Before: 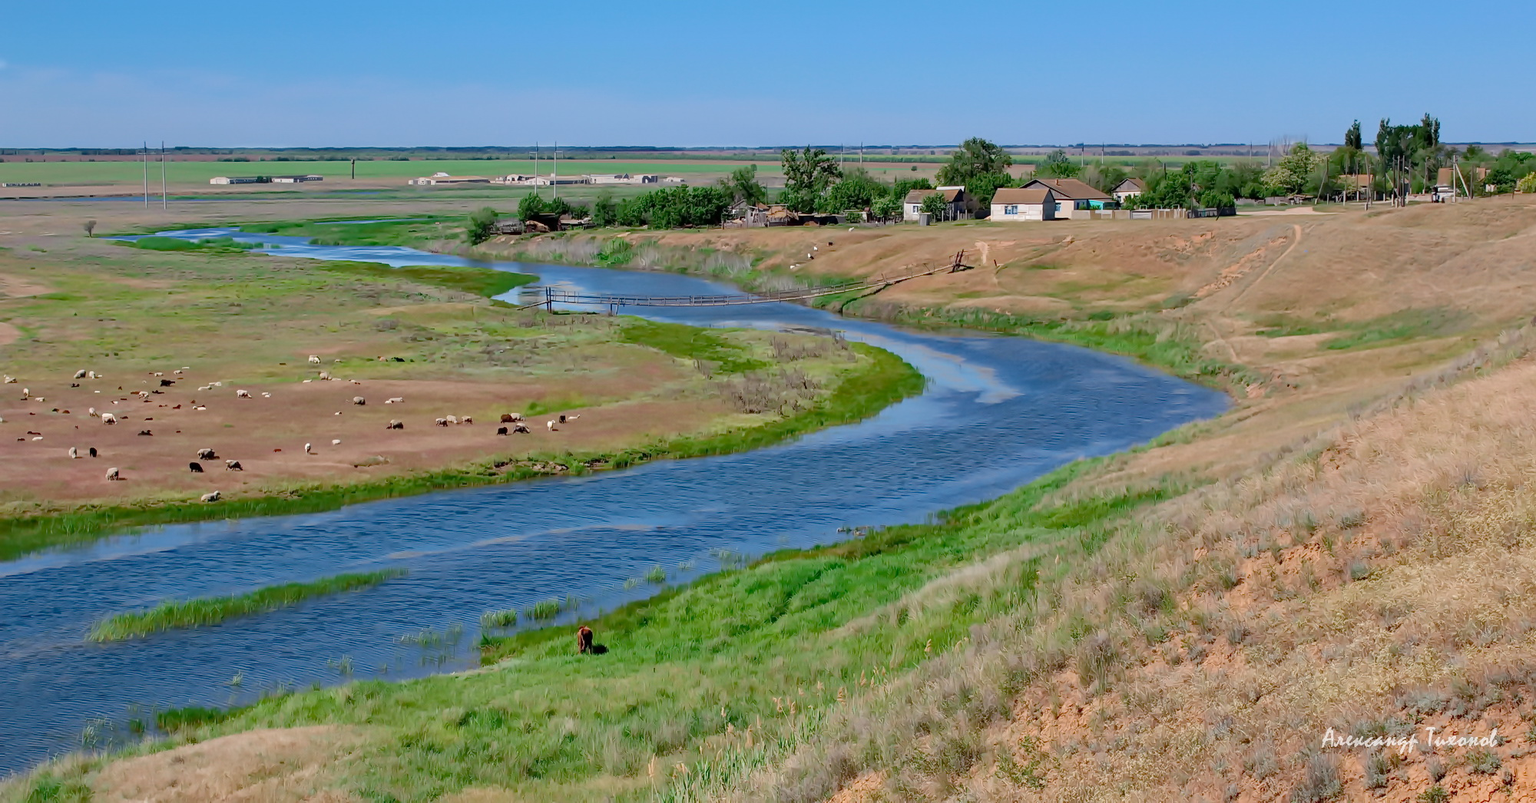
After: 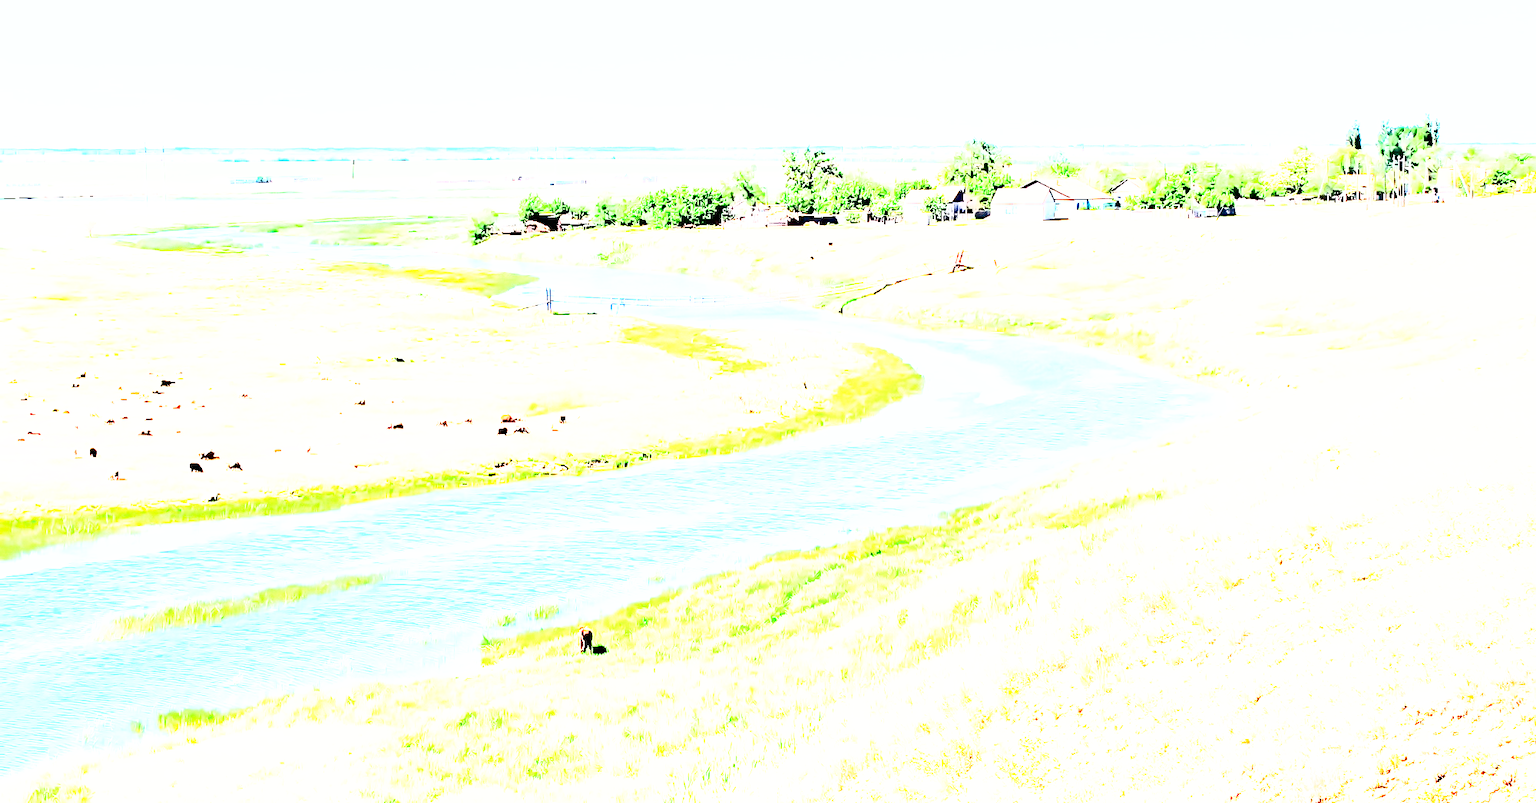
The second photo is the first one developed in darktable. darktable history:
tone equalizer: on, module defaults
contrast brightness saturation: contrast 0.936, brightness 0.192
base curve: curves: ch0 [(0, 0.003) (0.001, 0.002) (0.006, 0.004) (0.02, 0.022) (0.048, 0.086) (0.094, 0.234) (0.162, 0.431) (0.258, 0.629) (0.385, 0.8) (0.548, 0.918) (0.751, 0.988) (1, 1)], preserve colors none
exposure: black level correction 0.001, exposure 2.527 EV, compensate highlight preservation false
